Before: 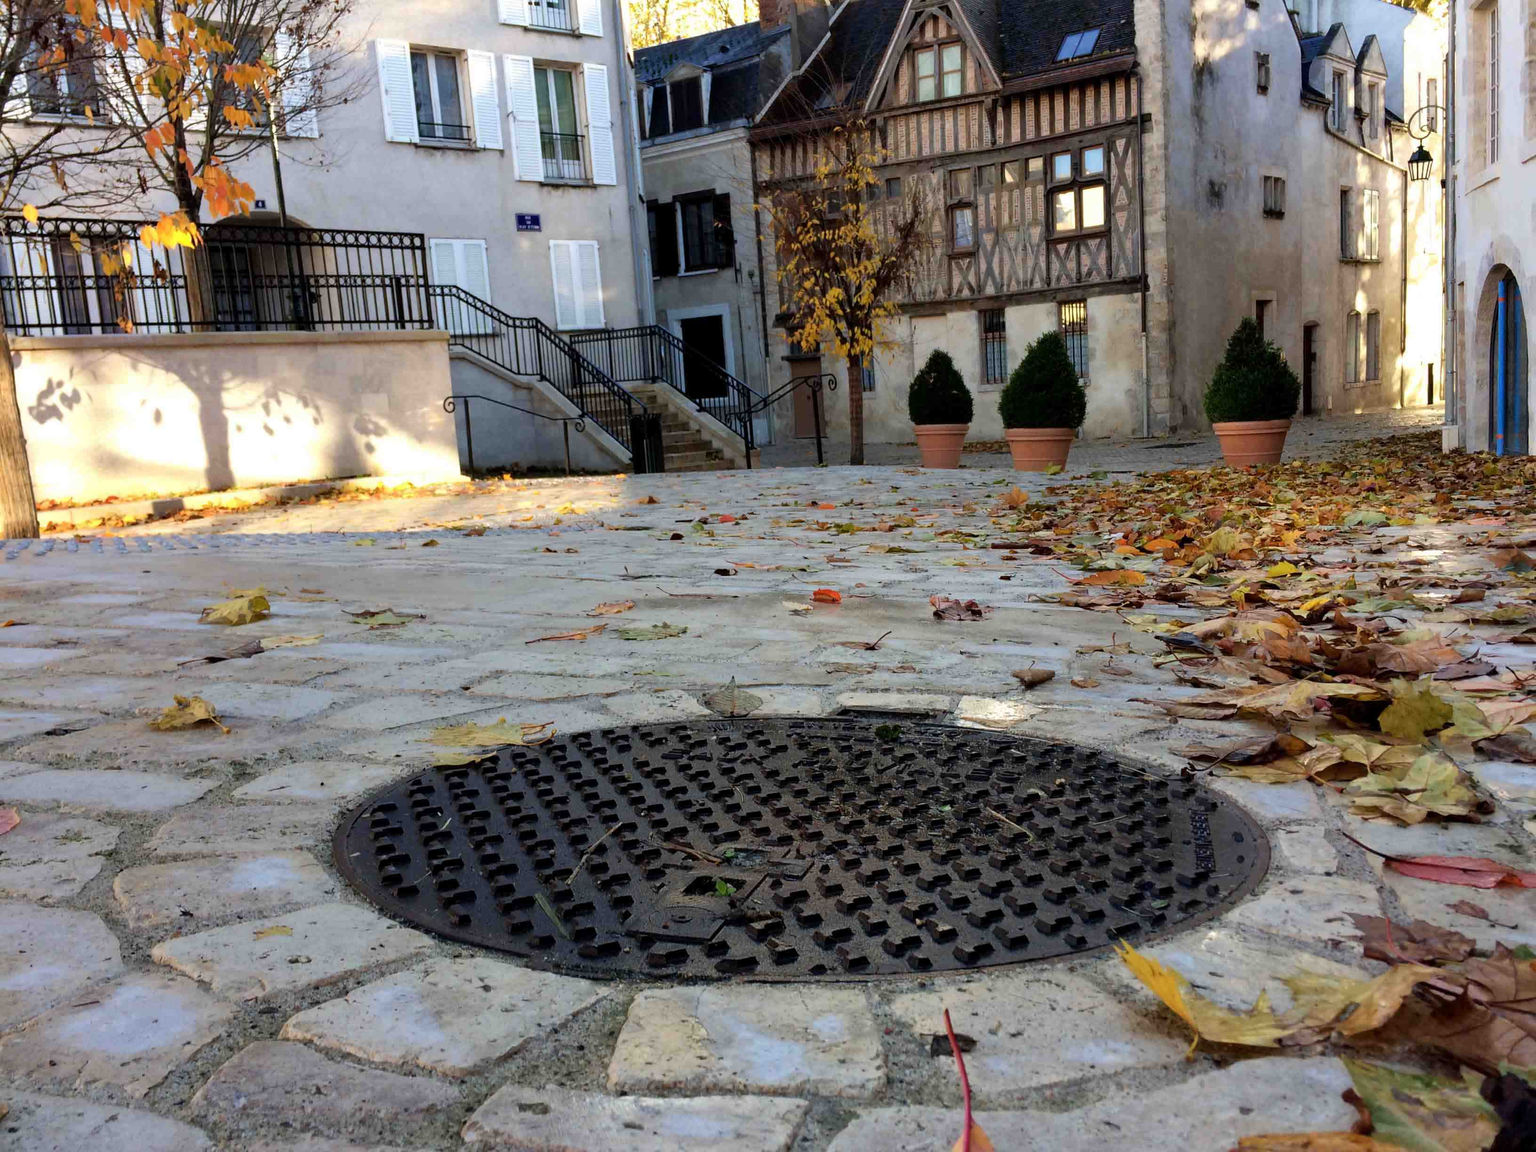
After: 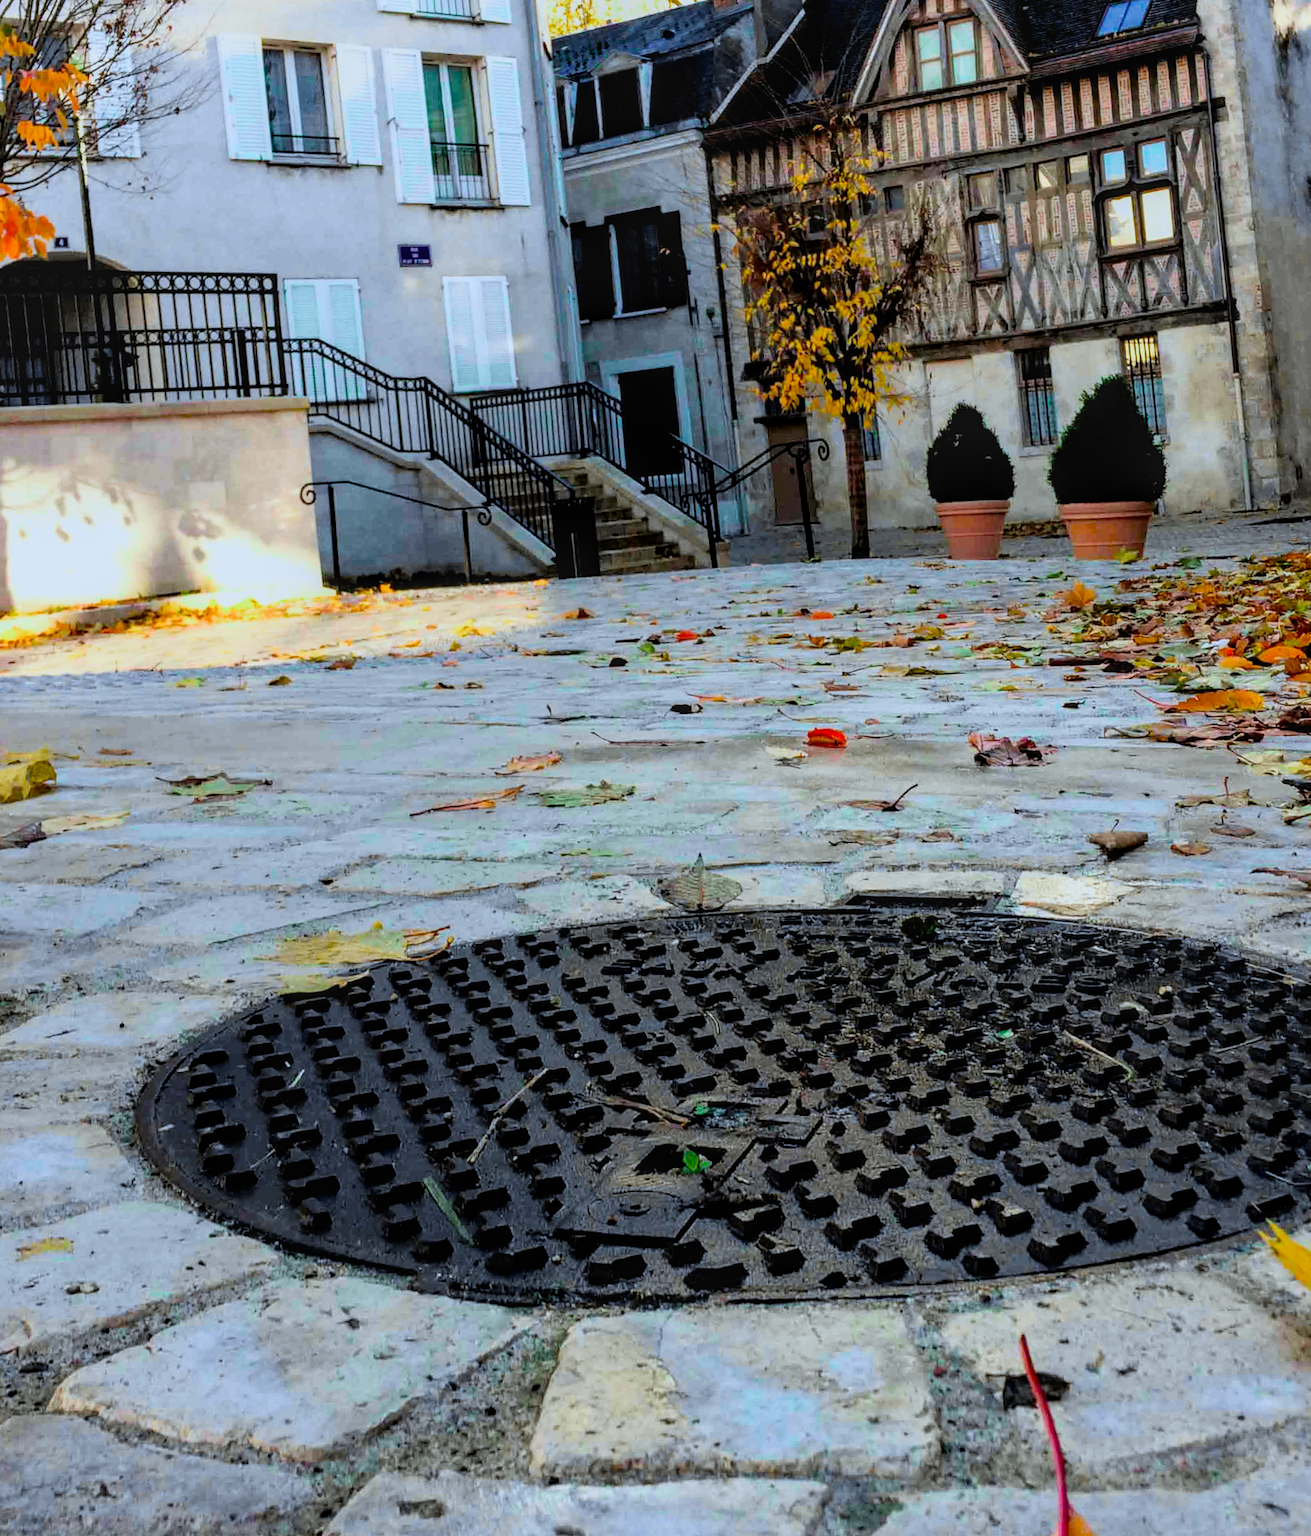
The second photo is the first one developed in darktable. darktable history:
crop and rotate: left 13.342%, right 19.991%
rotate and perspective: rotation -1.68°, lens shift (vertical) -0.146, crop left 0.049, crop right 0.912, crop top 0.032, crop bottom 0.96
local contrast: detail 130%
color correction: highlights a* -4.18, highlights b* -10.81
exposure: exposure 0.426 EV, compensate highlight preservation false
tone curve: curves: ch0 [(0, 0.036) (0.053, 0.068) (0.211, 0.217) (0.519, 0.513) (0.847, 0.82) (0.991, 0.914)]; ch1 [(0, 0) (0.276, 0.206) (0.412, 0.353) (0.482, 0.475) (0.495, 0.5) (0.509, 0.502) (0.563, 0.57) (0.667, 0.672) (0.788, 0.809) (1, 1)]; ch2 [(0, 0) (0.438, 0.456) (0.473, 0.47) (0.503, 0.503) (0.523, 0.528) (0.562, 0.571) (0.612, 0.61) (0.679, 0.72) (1, 1)], color space Lab, independent channels, preserve colors none
filmic rgb: black relative exposure -7.75 EV, white relative exposure 4.4 EV, threshold 3 EV, target black luminance 0%, hardness 3.76, latitude 50.51%, contrast 1.074, highlights saturation mix 10%, shadows ↔ highlights balance -0.22%, color science v4 (2020), enable highlight reconstruction true
